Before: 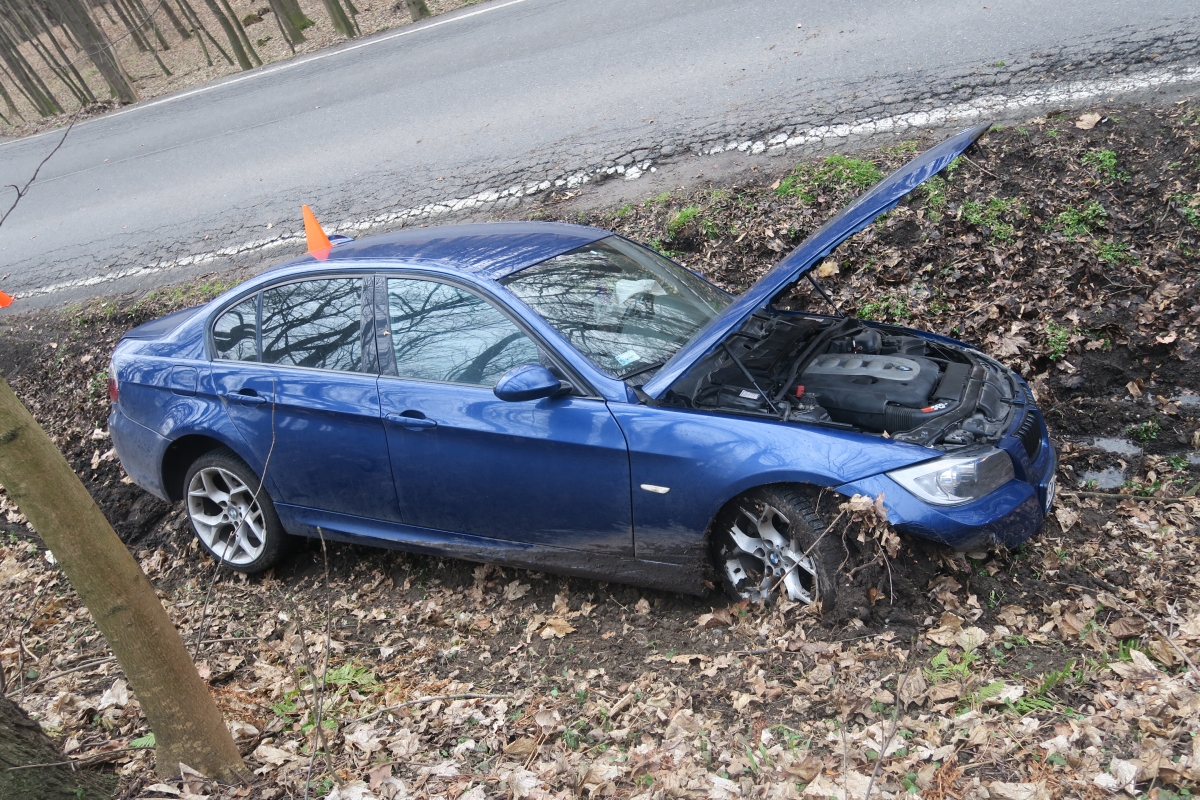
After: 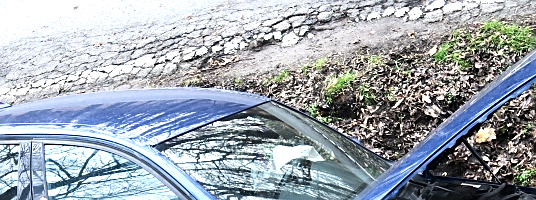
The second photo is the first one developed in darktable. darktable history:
white balance: emerald 1
crop: left 28.64%, top 16.832%, right 26.637%, bottom 58.055%
tone equalizer: -8 EV -1.08 EV, -7 EV -1.01 EV, -6 EV -0.867 EV, -5 EV -0.578 EV, -3 EV 0.578 EV, -2 EV 0.867 EV, -1 EV 1.01 EV, +0 EV 1.08 EV, edges refinement/feathering 500, mask exposure compensation -1.57 EV, preserve details no
sharpen: on, module defaults
color correction: highlights a* 0.003, highlights b* -0.283
